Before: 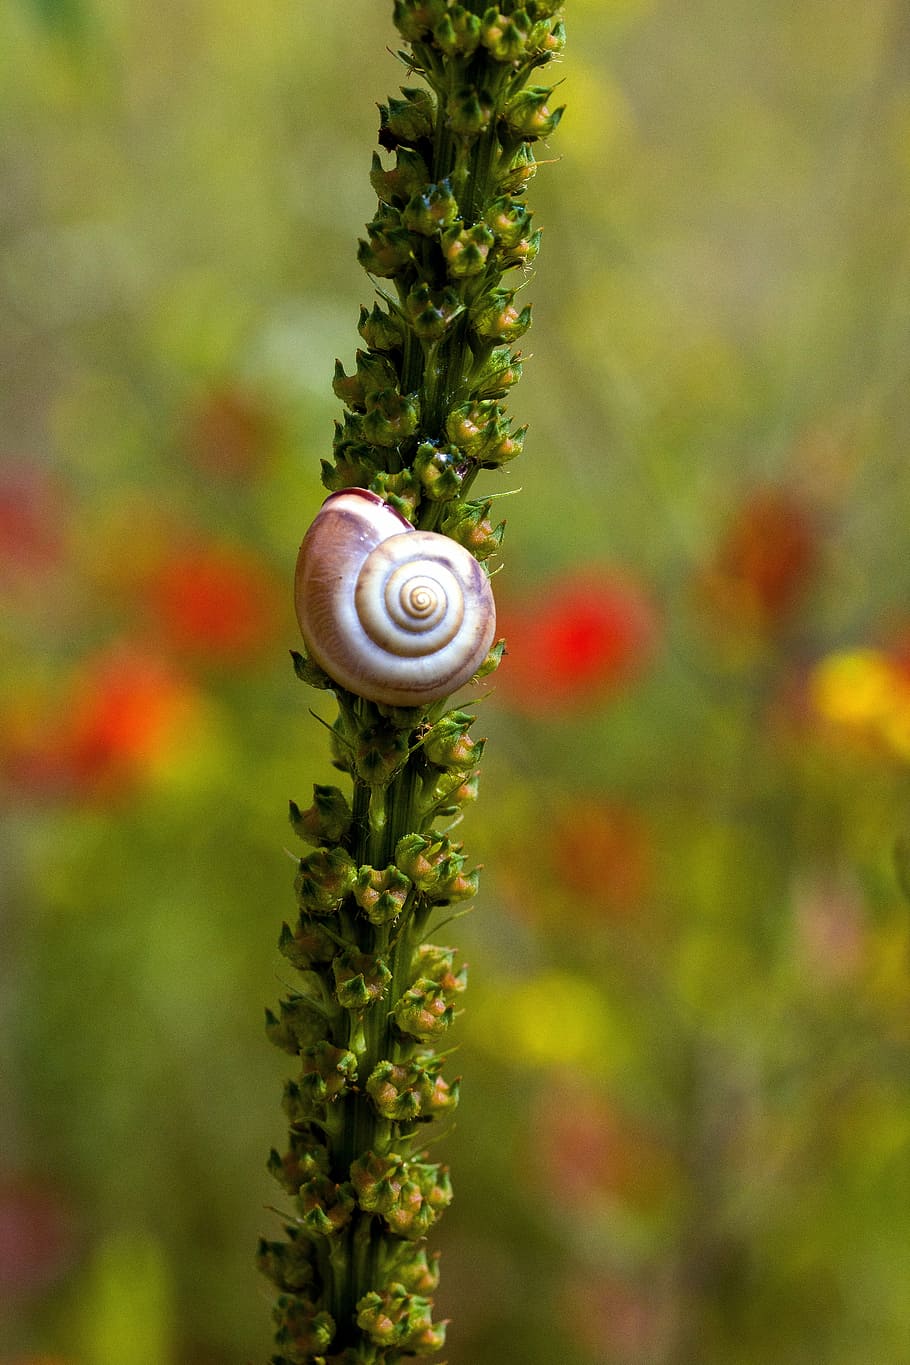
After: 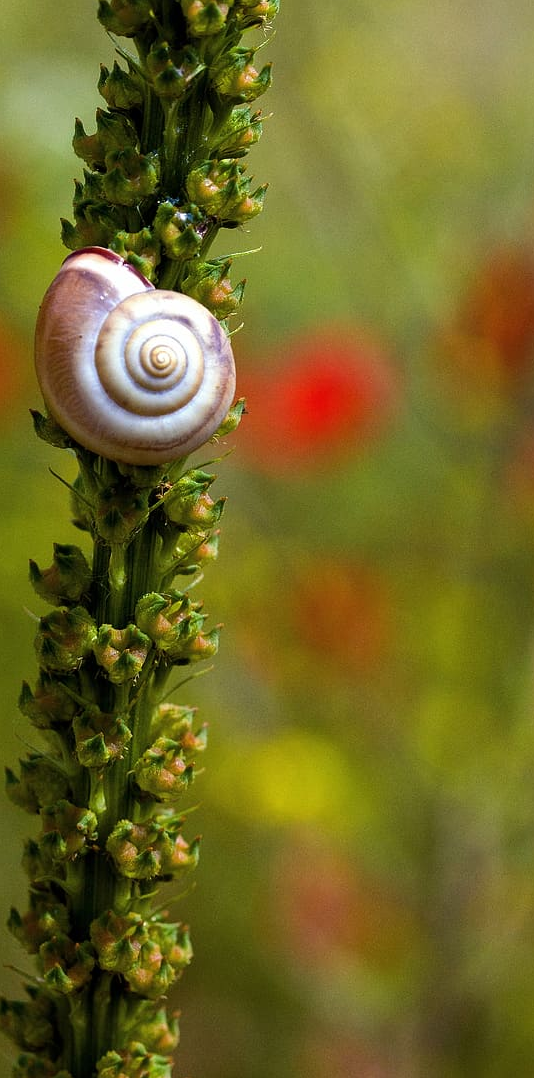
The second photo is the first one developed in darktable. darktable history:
crop and rotate: left 28.575%, top 17.669%, right 12.667%, bottom 3.314%
